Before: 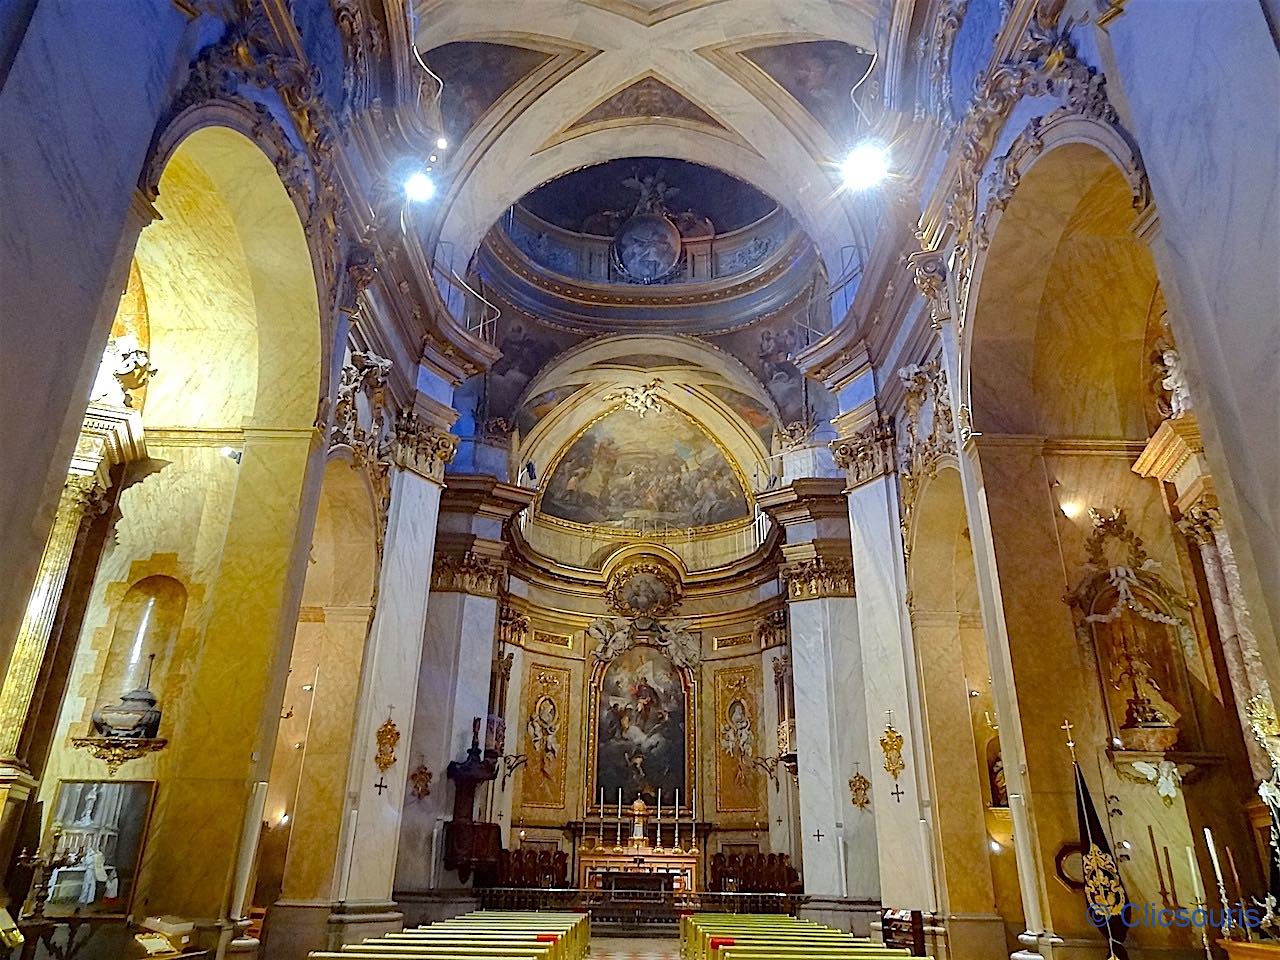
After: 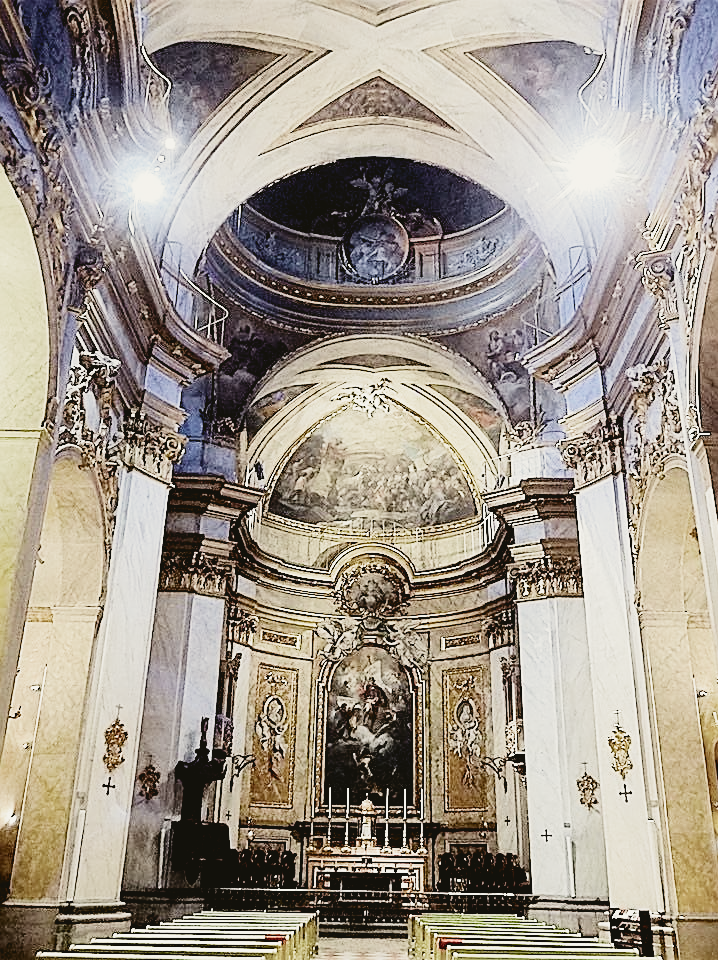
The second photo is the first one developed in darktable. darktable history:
crop: left 21.324%, right 22.532%
tone equalizer: -8 EV -1.05 EV, -7 EV -0.98 EV, -6 EV -0.85 EV, -5 EV -0.607 EV, -3 EV 0.57 EV, -2 EV 0.864 EV, -1 EV 1.01 EV, +0 EV 1.08 EV
sharpen: on, module defaults
filmic rgb: black relative exposure -5.1 EV, white relative exposure 3.99 EV, hardness 2.9, contrast 1.298, highlights saturation mix -29.61%, preserve chrominance no, color science v4 (2020)
tone curve: curves: ch0 [(0, 0.049) (0.175, 0.178) (0.466, 0.498) (0.715, 0.767) (0.819, 0.851) (1, 0.961)]; ch1 [(0, 0) (0.437, 0.398) (0.476, 0.466) (0.505, 0.505) (0.534, 0.544) (0.595, 0.608) (0.641, 0.643) (1, 1)]; ch2 [(0, 0) (0.359, 0.379) (0.437, 0.44) (0.489, 0.495) (0.518, 0.537) (0.579, 0.579) (1, 1)], color space Lab, independent channels, preserve colors none
